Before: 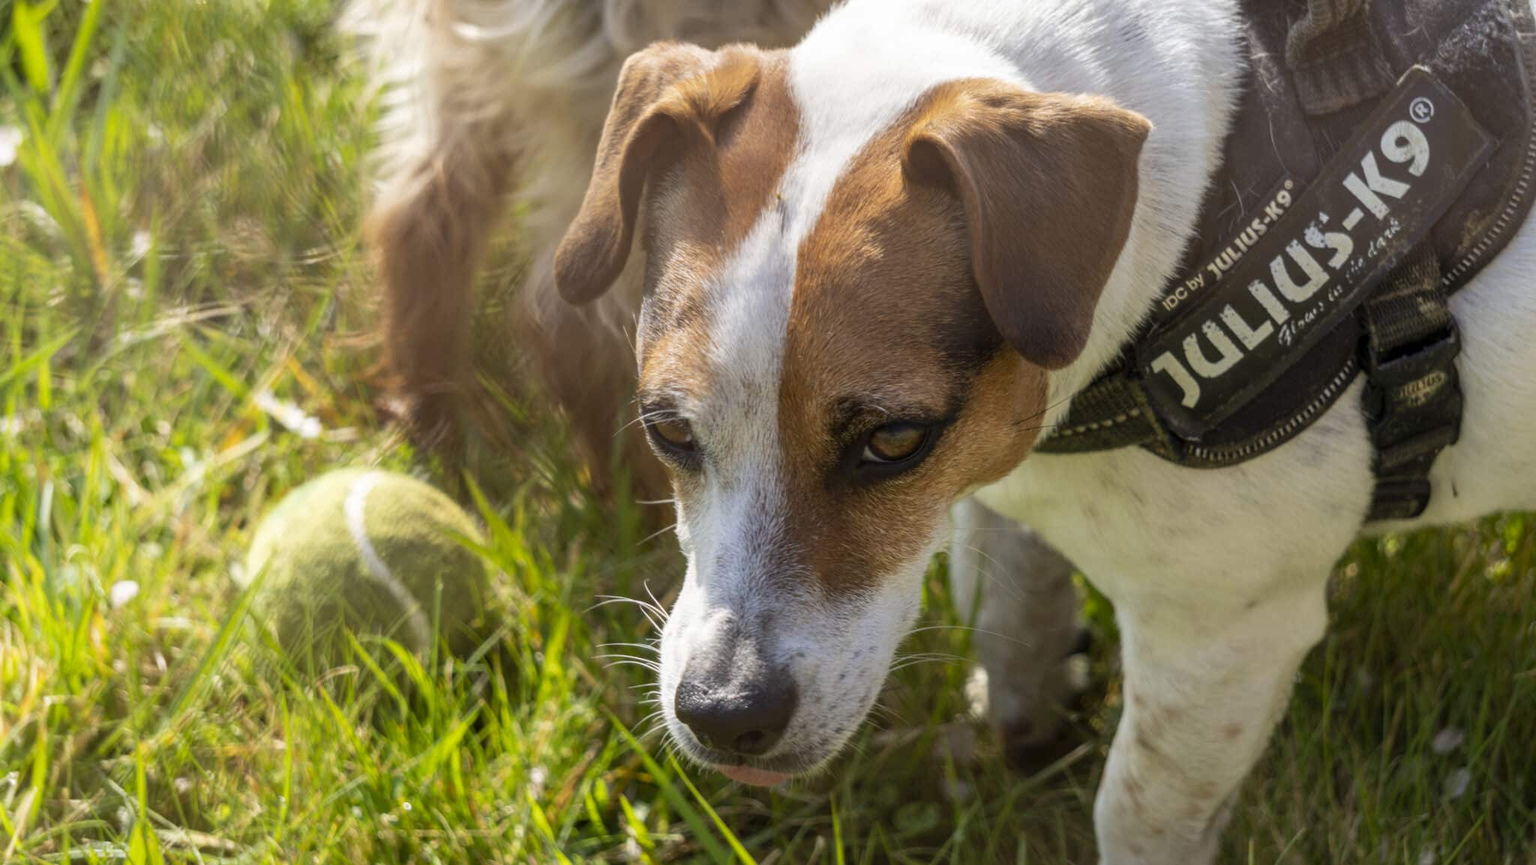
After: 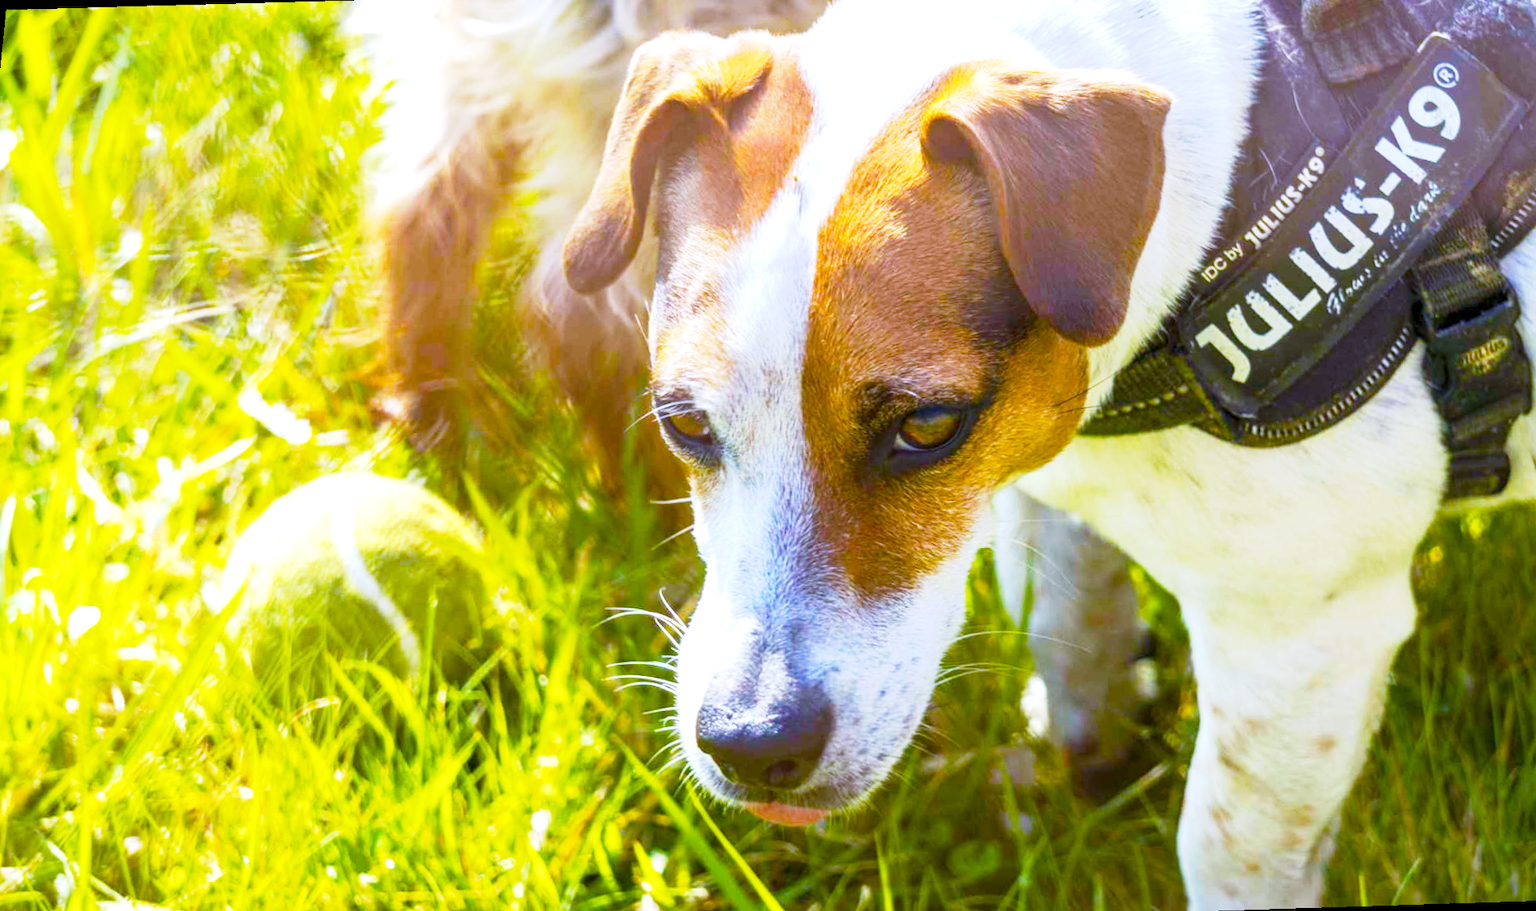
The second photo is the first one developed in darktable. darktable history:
base curve: curves: ch0 [(0, 0) (0.088, 0.125) (0.176, 0.251) (0.354, 0.501) (0.613, 0.749) (1, 0.877)], preserve colors none
exposure: exposure 0.426 EV, compensate highlight preservation false
color balance rgb: linear chroma grading › global chroma 25%, perceptual saturation grading › global saturation 40%, perceptual saturation grading › highlights -50%, perceptual saturation grading › shadows 30%, perceptual brilliance grading › global brilliance 25%, global vibrance 60%
white balance: red 0.948, green 1.02, blue 1.176
rotate and perspective: rotation -1.68°, lens shift (vertical) -0.146, crop left 0.049, crop right 0.912, crop top 0.032, crop bottom 0.96
